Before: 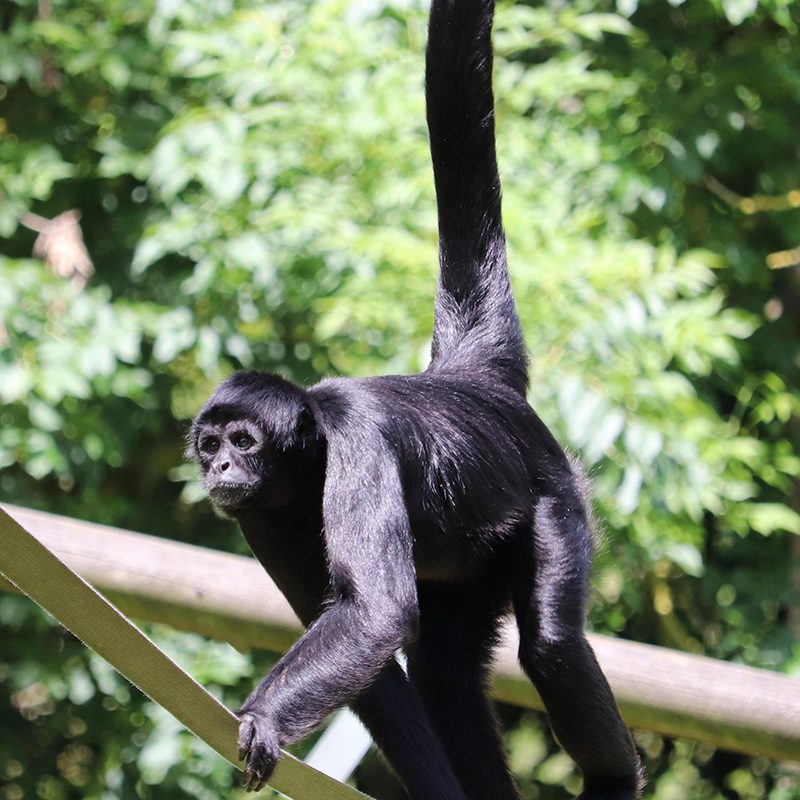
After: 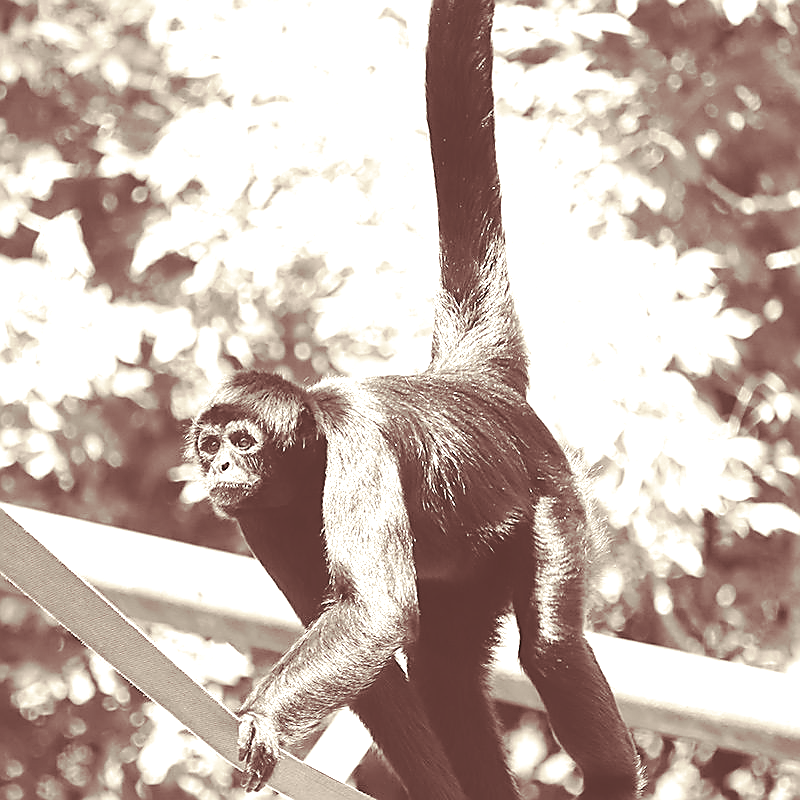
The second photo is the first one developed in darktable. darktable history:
colorize: hue 34.49°, saturation 35.33%, source mix 100%, version 1
split-toning: on, module defaults
white balance: red 1.05, blue 1.072
sharpen: radius 1.4, amount 1.25, threshold 0.7
